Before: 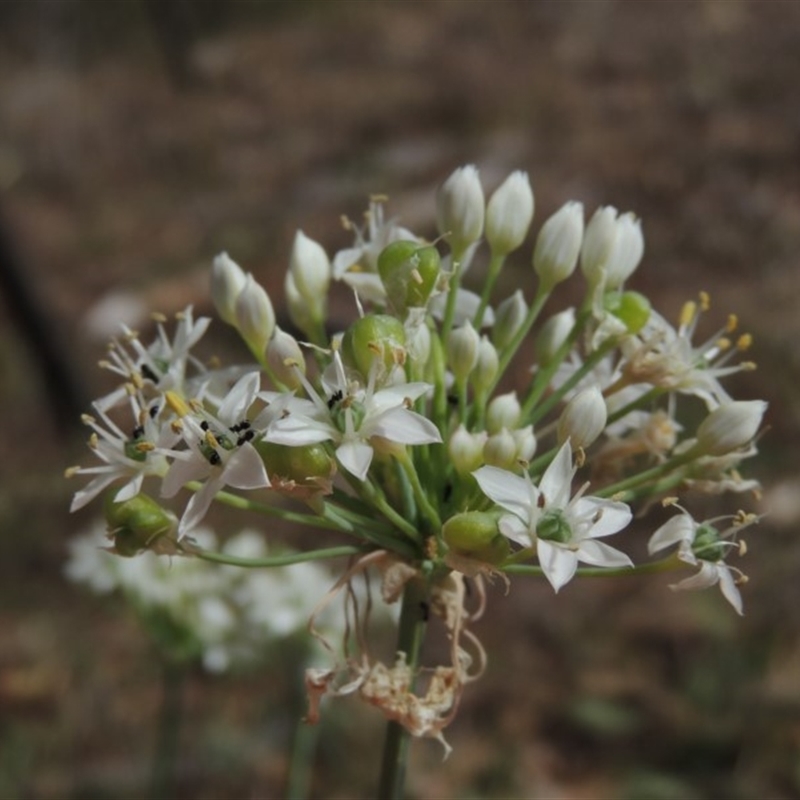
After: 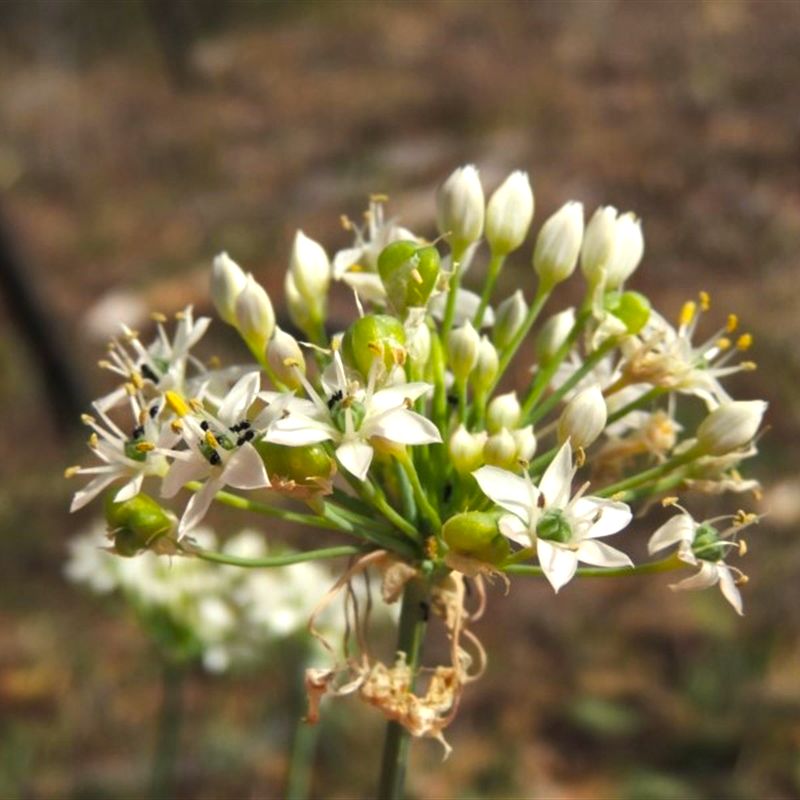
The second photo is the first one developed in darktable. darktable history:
exposure: black level correction 0, exposure 0.896 EV, compensate highlight preservation false
color balance rgb: highlights gain › chroma 3.03%, highlights gain › hue 72.84°, perceptual saturation grading › global saturation 25.66%, global vibrance 25.021%, contrast 10.154%
